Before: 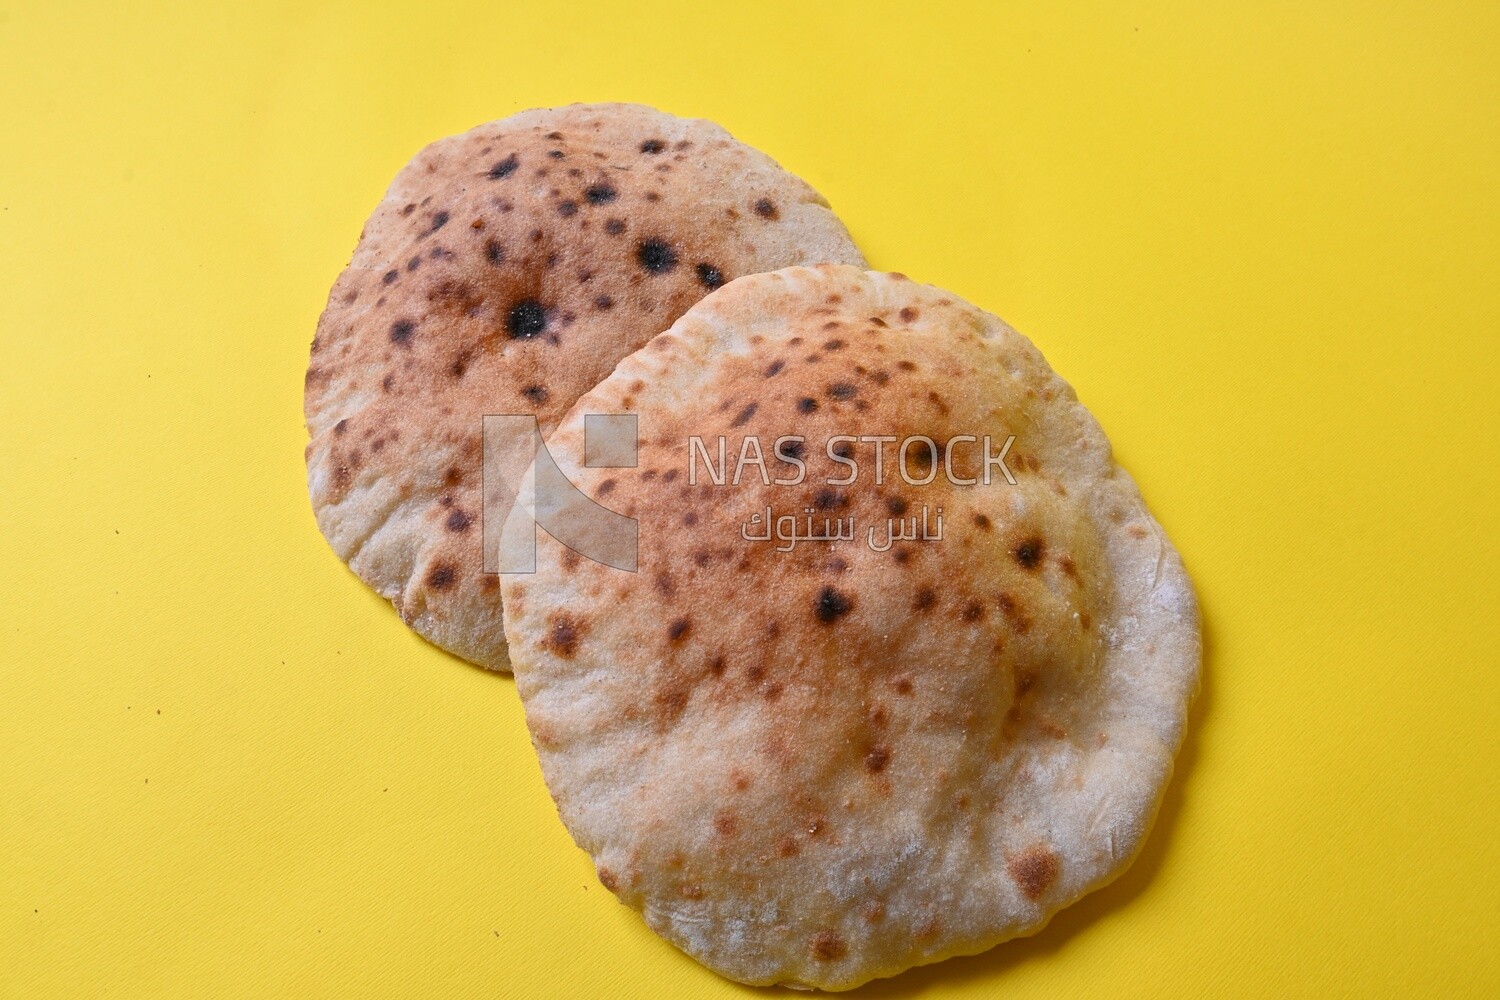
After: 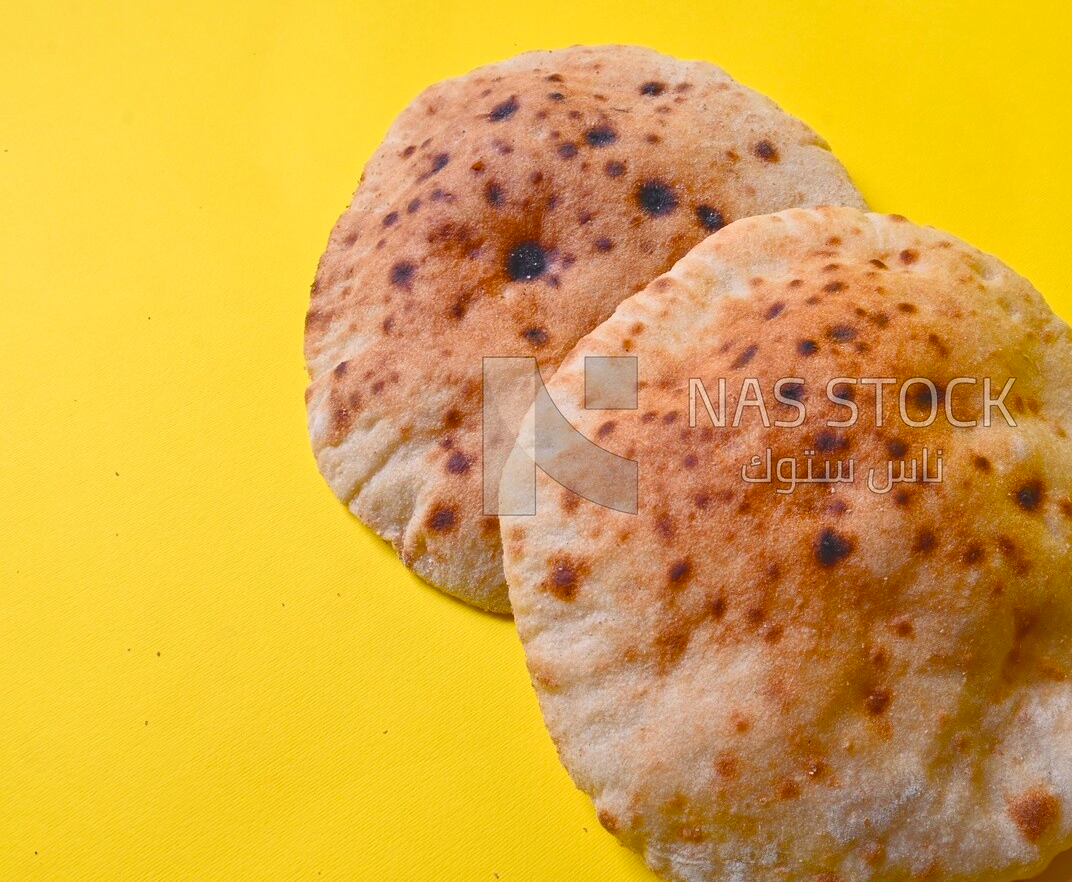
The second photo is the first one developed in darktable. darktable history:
crop: top 5.803%, right 27.864%, bottom 5.804%
color balance rgb: shadows lift › chroma 3%, shadows lift › hue 280.8°, power › hue 330°, highlights gain › chroma 3%, highlights gain › hue 75.6°, global offset › luminance 1.5%, perceptual saturation grading › global saturation 20%, perceptual saturation grading › highlights -25%, perceptual saturation grading › shadows 50%, global vibrance 30%
